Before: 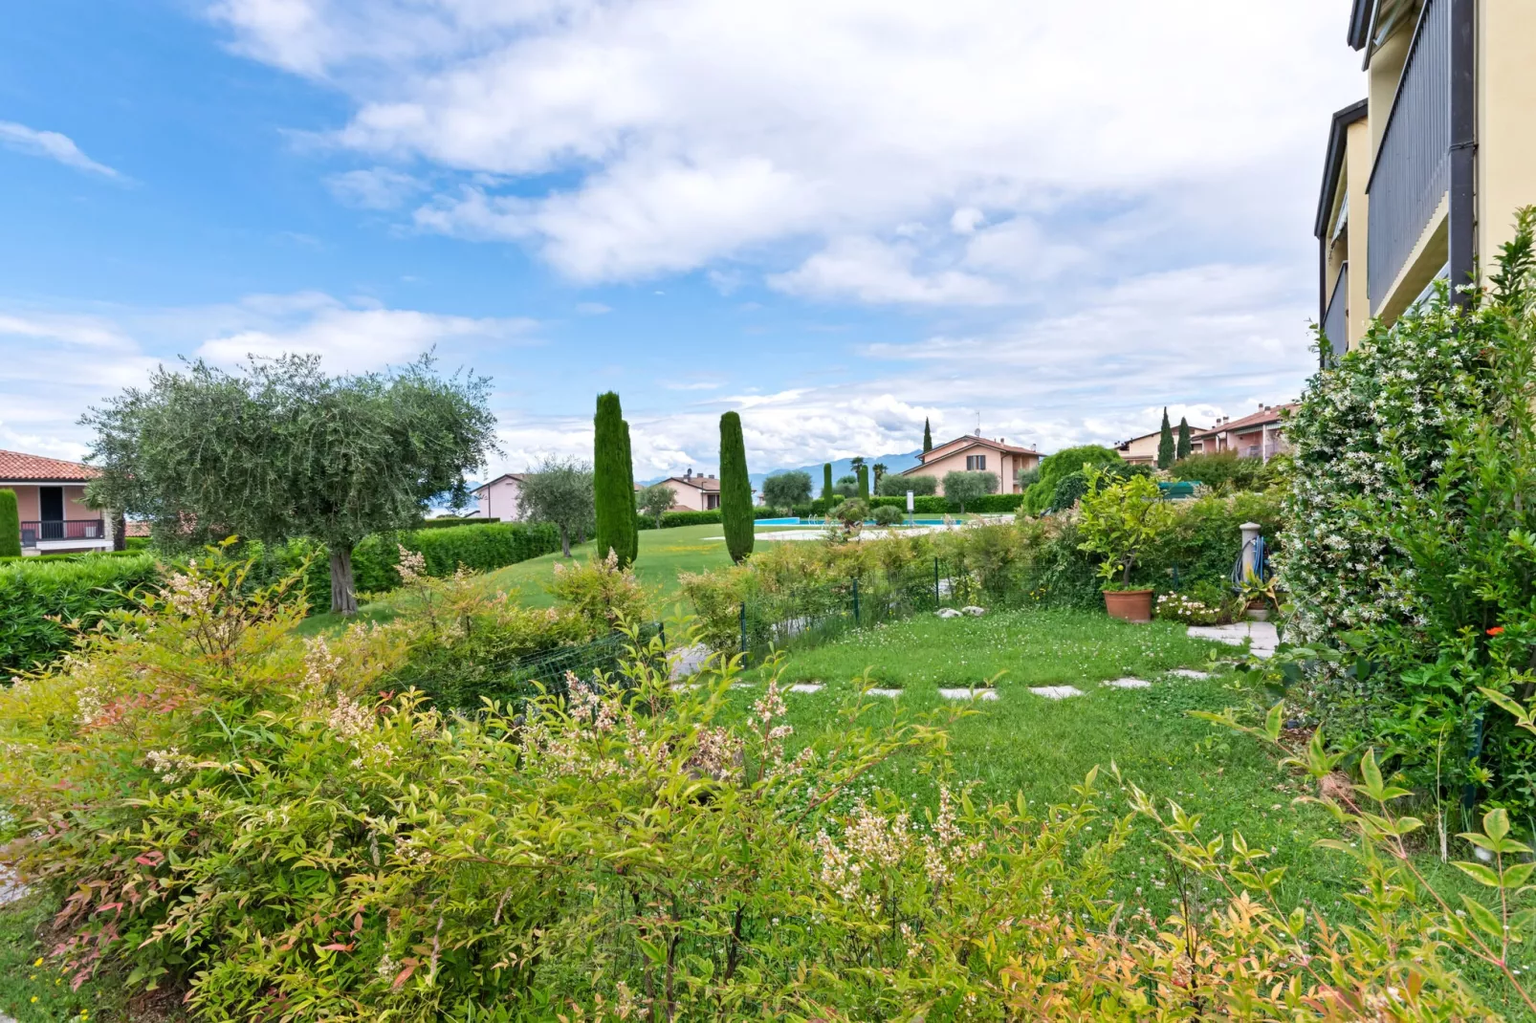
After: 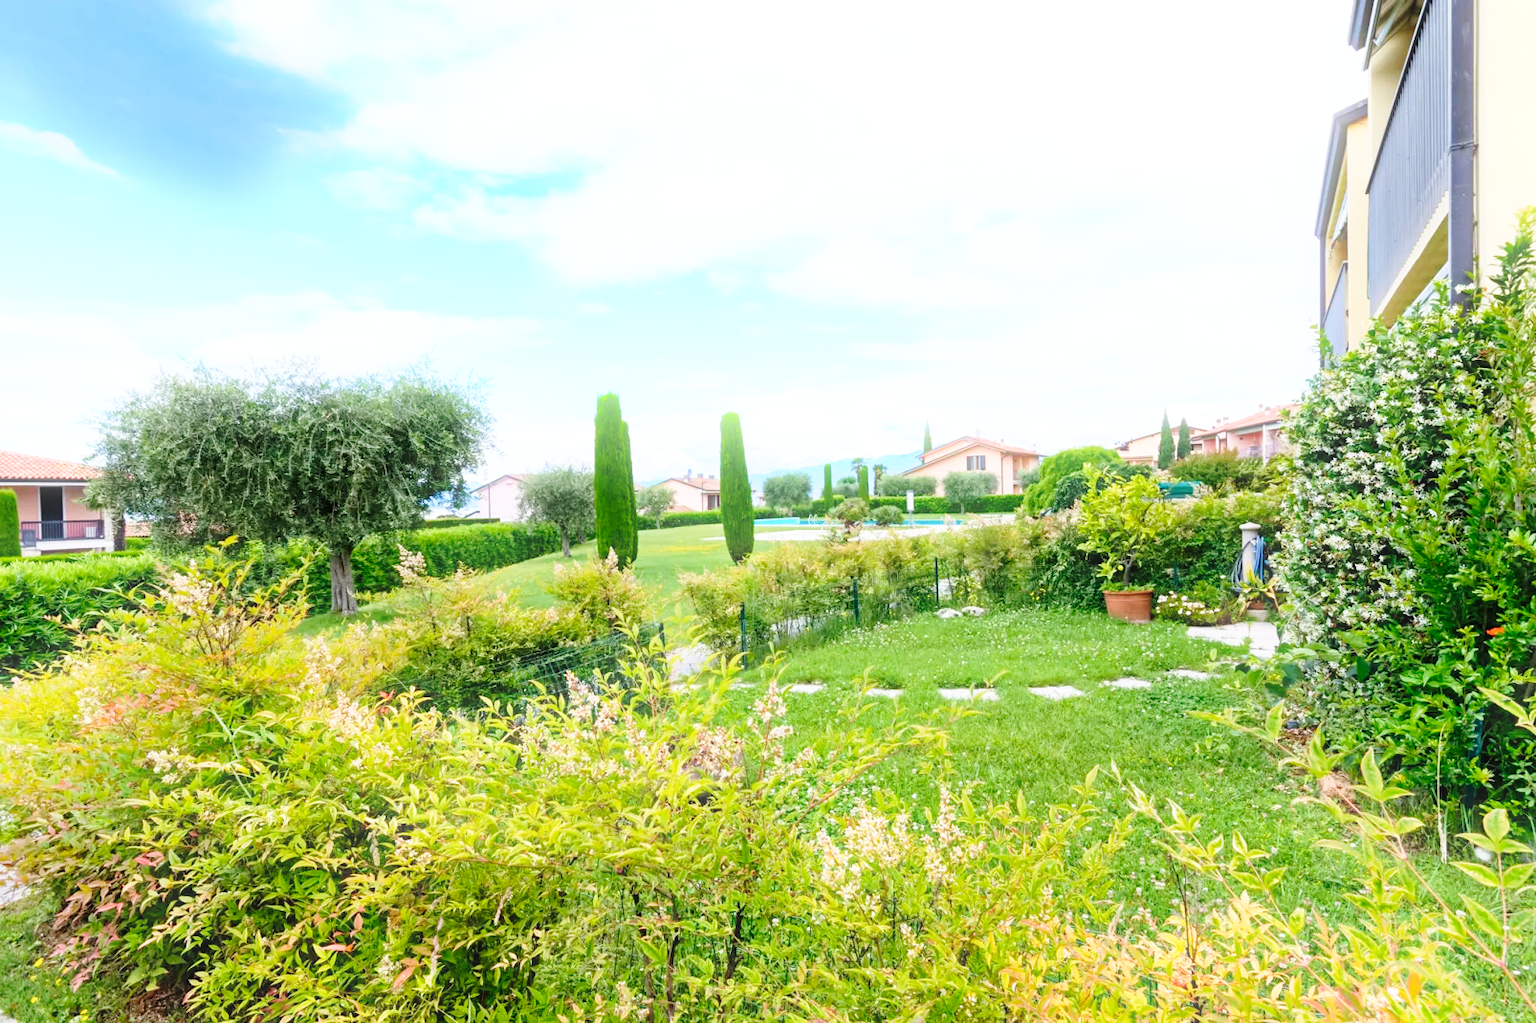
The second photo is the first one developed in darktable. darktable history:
base curve: curves: ch0 [(0, 0) (0.028, 0.03) (0.121, 0.232) (0.46, 0.748) (0.859, 0.968) (1, 1)], preserve colors none
bloom: size 5%, threshold 95%, strength 15%
